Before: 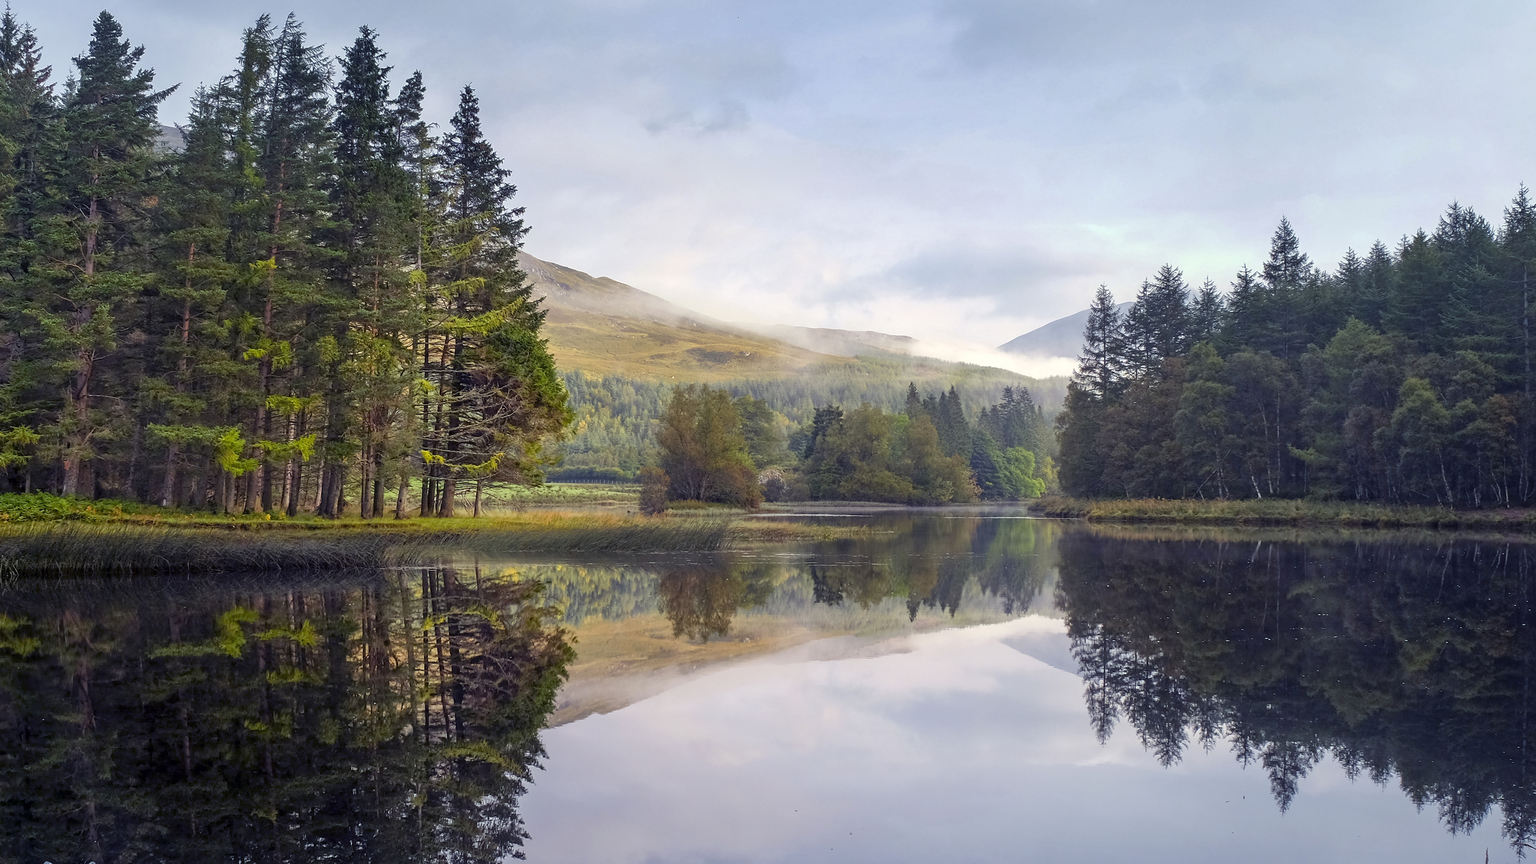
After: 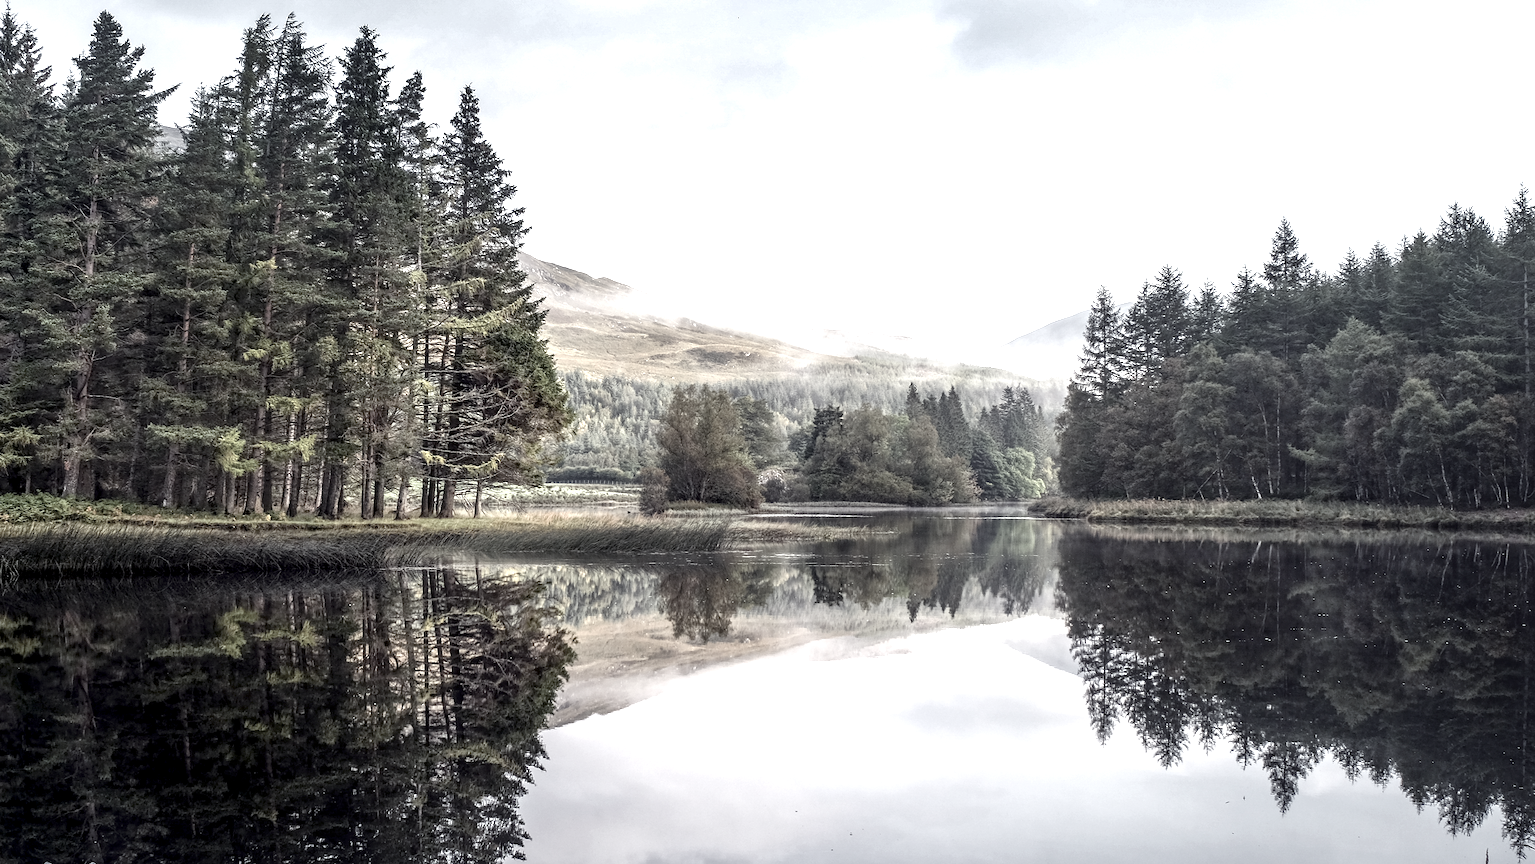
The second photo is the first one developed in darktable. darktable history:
contrast brightness saturation: contrast 0.07, brightness -0.133, saturation 0.052
color correction: highlights b* 0.023, saturation 0.232
exposure: black level correction 0.001, exposure 0.958 EV, compensate highlight preservation false
local contrast: on, module defaults
